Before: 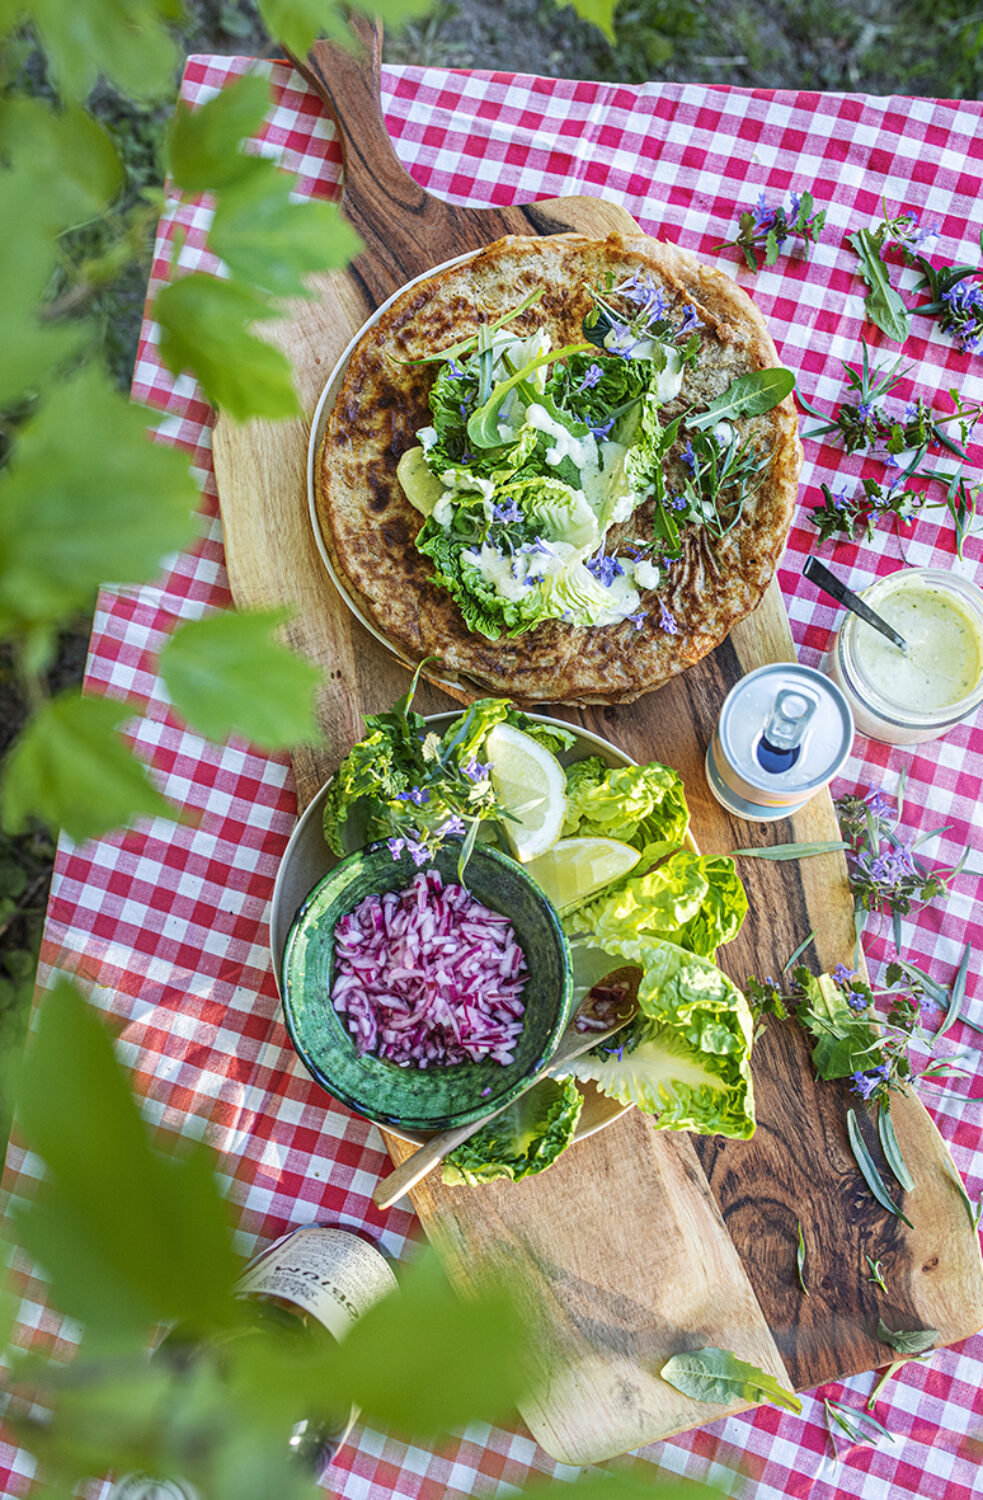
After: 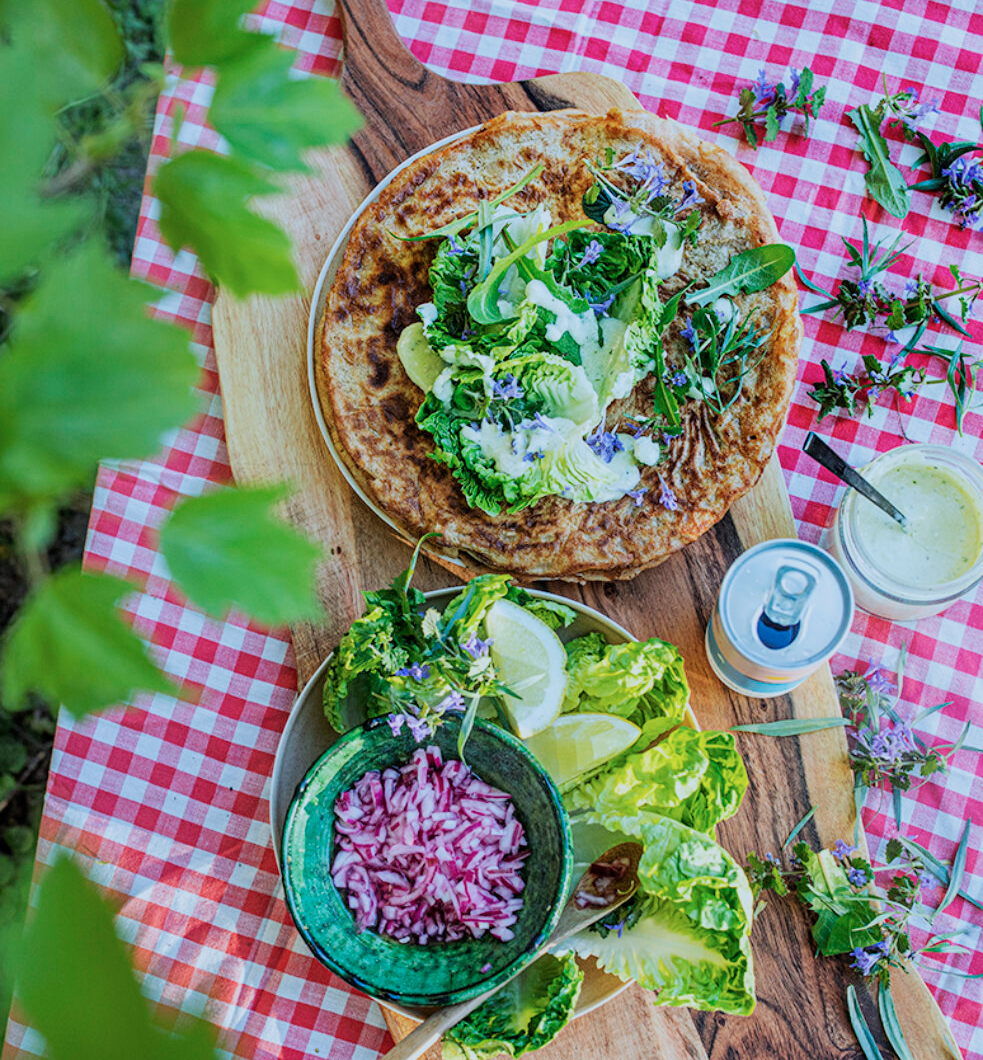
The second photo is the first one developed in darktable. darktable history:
filmic rgb: white relative exposure 3.9 EV, hardness 4.26
crop and rotate: top 8.293%, bottom 20.996%
color correction: highlights a* -4.18, highlights b* -10.81
